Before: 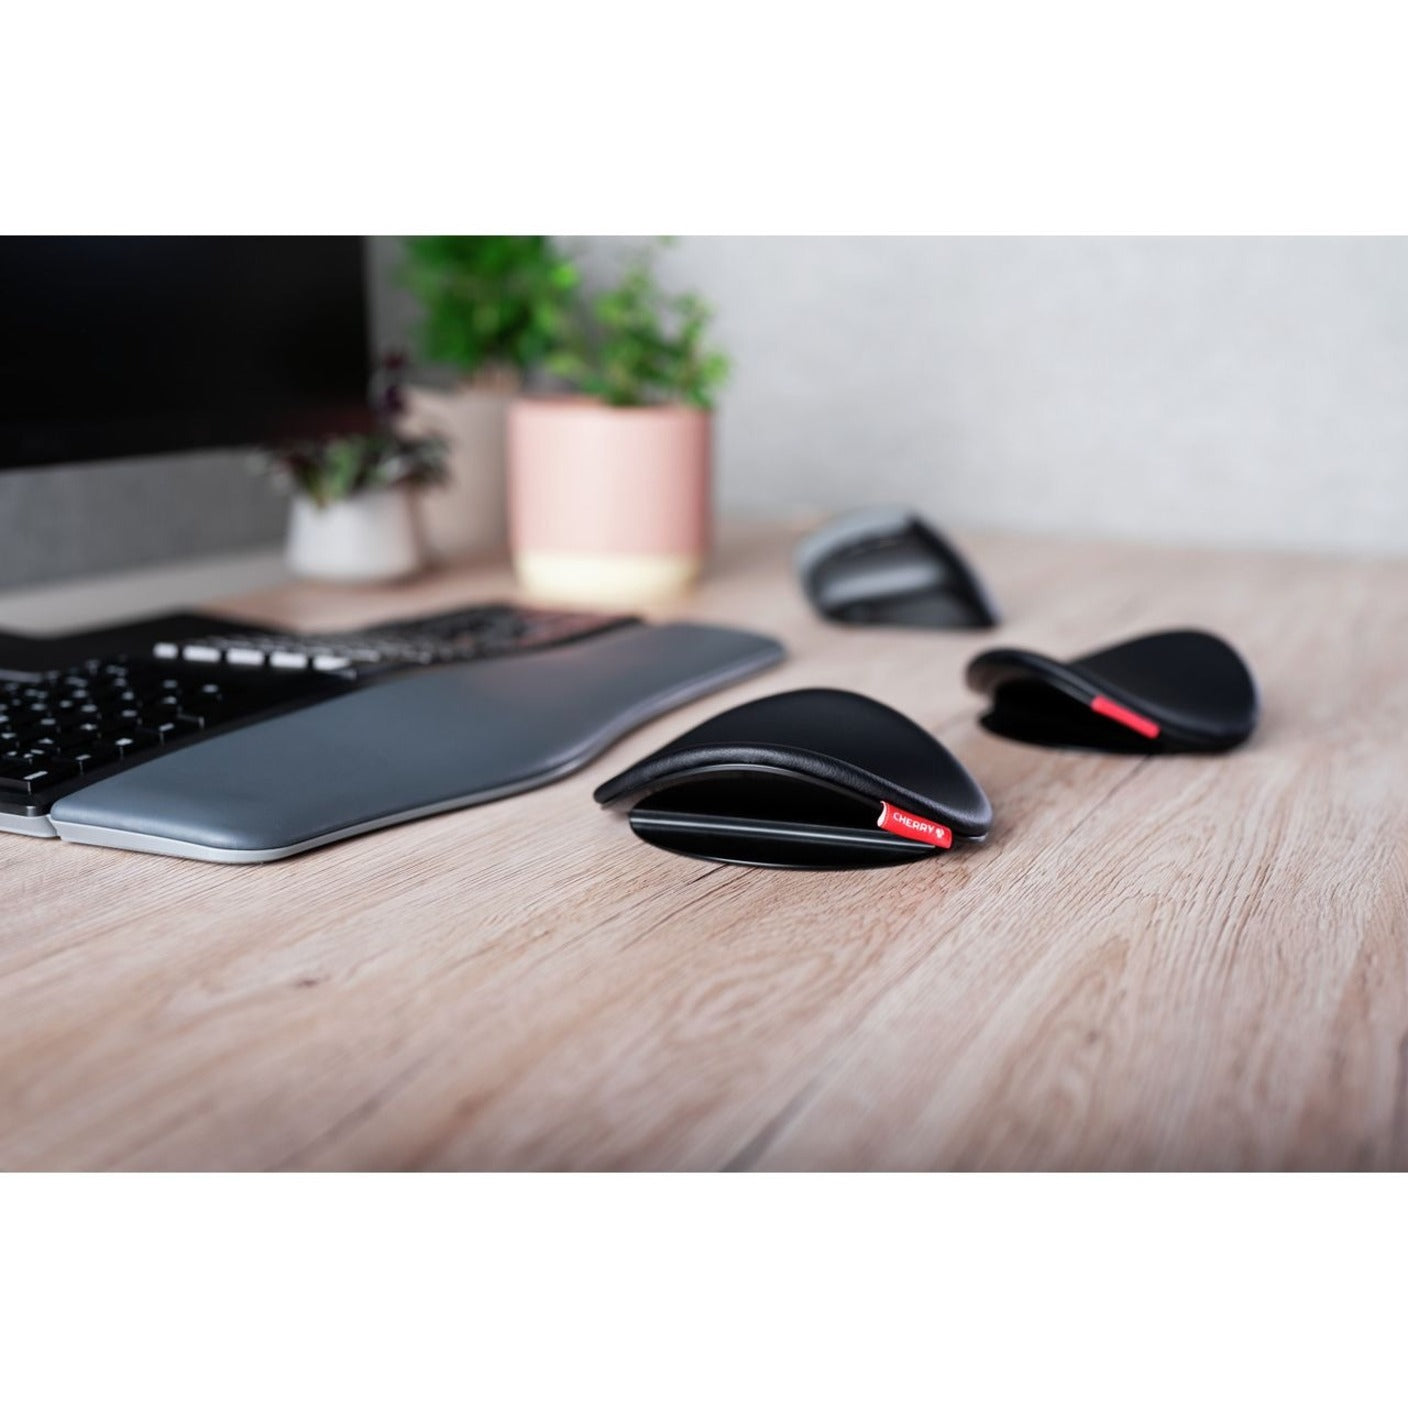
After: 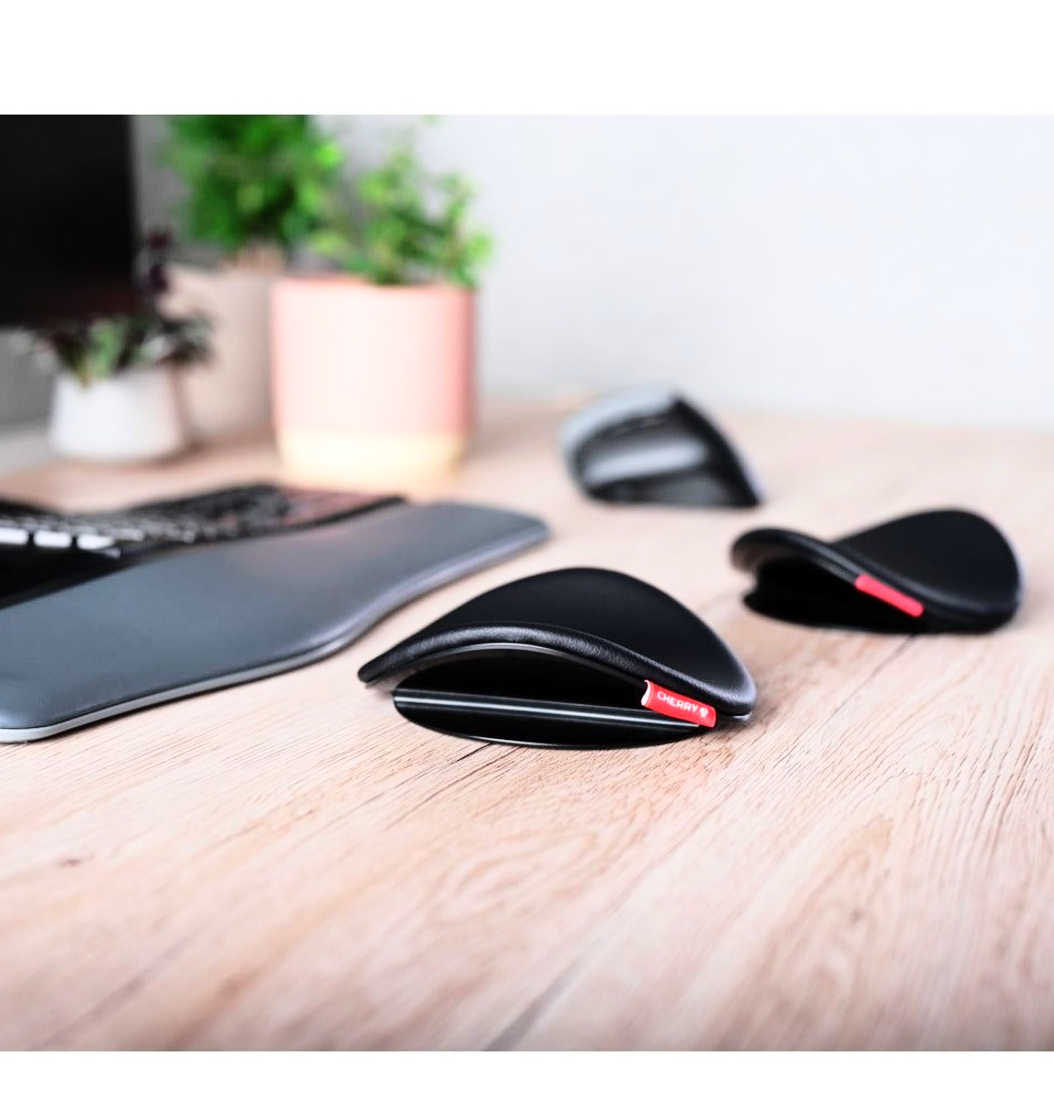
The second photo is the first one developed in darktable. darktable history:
base curve: curves: ch0 [(0, 0) (0.028, 0.03) (0.121, 0.232) (0.46, 0.748) (0.859, 0.968) (1, 1)]
crop: left 16.768%, top 8.653%, right 8.362%, bottom 12.485%
